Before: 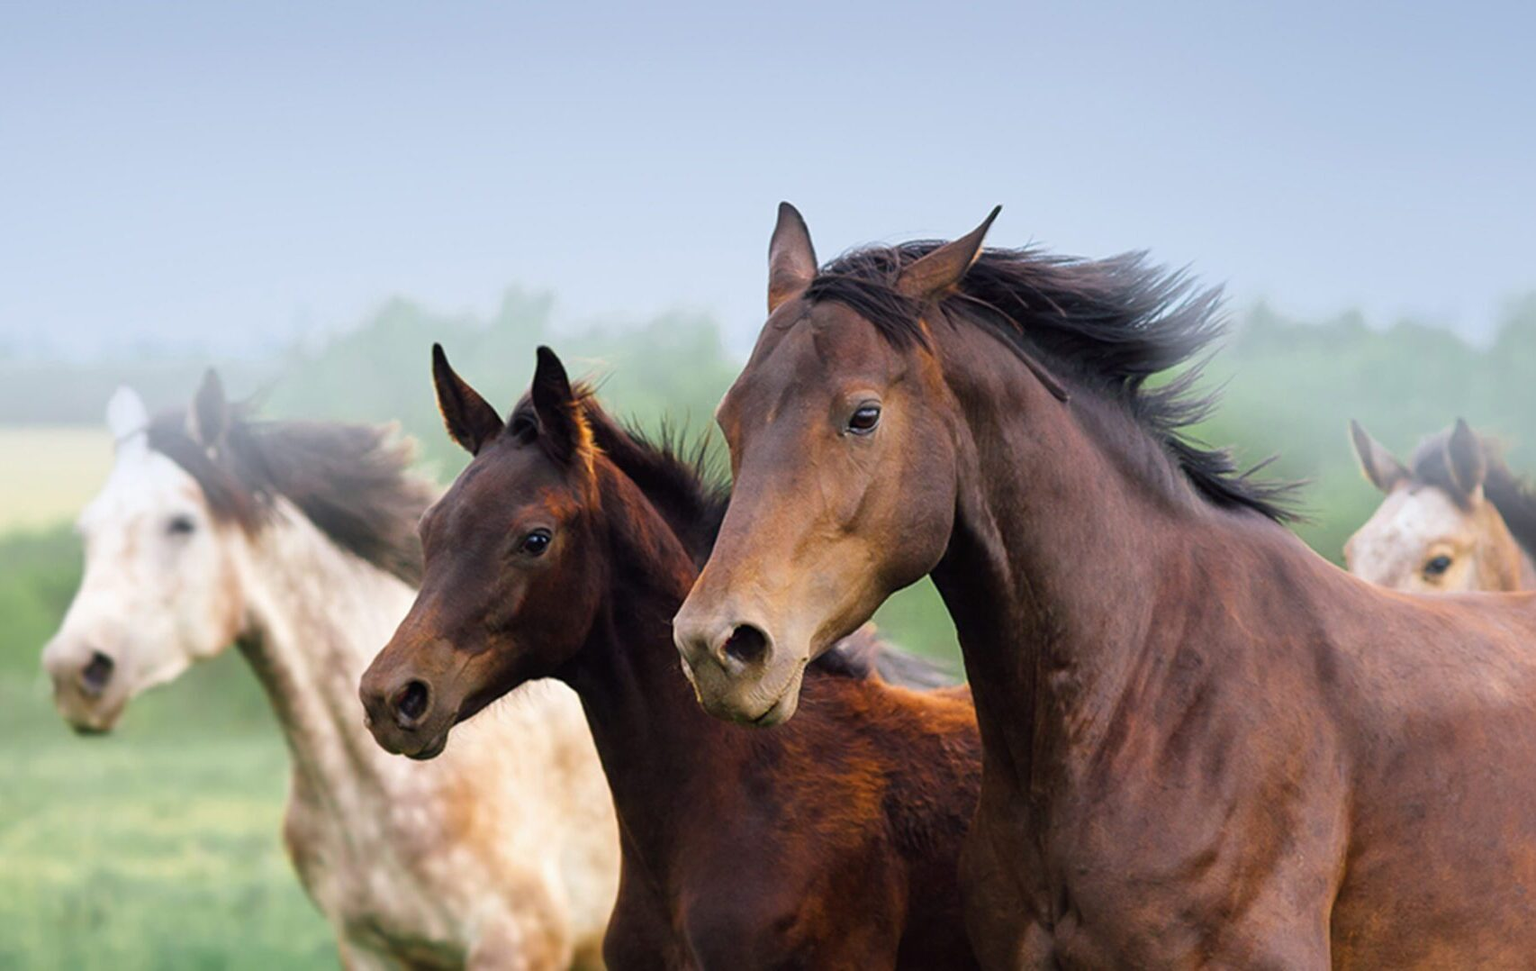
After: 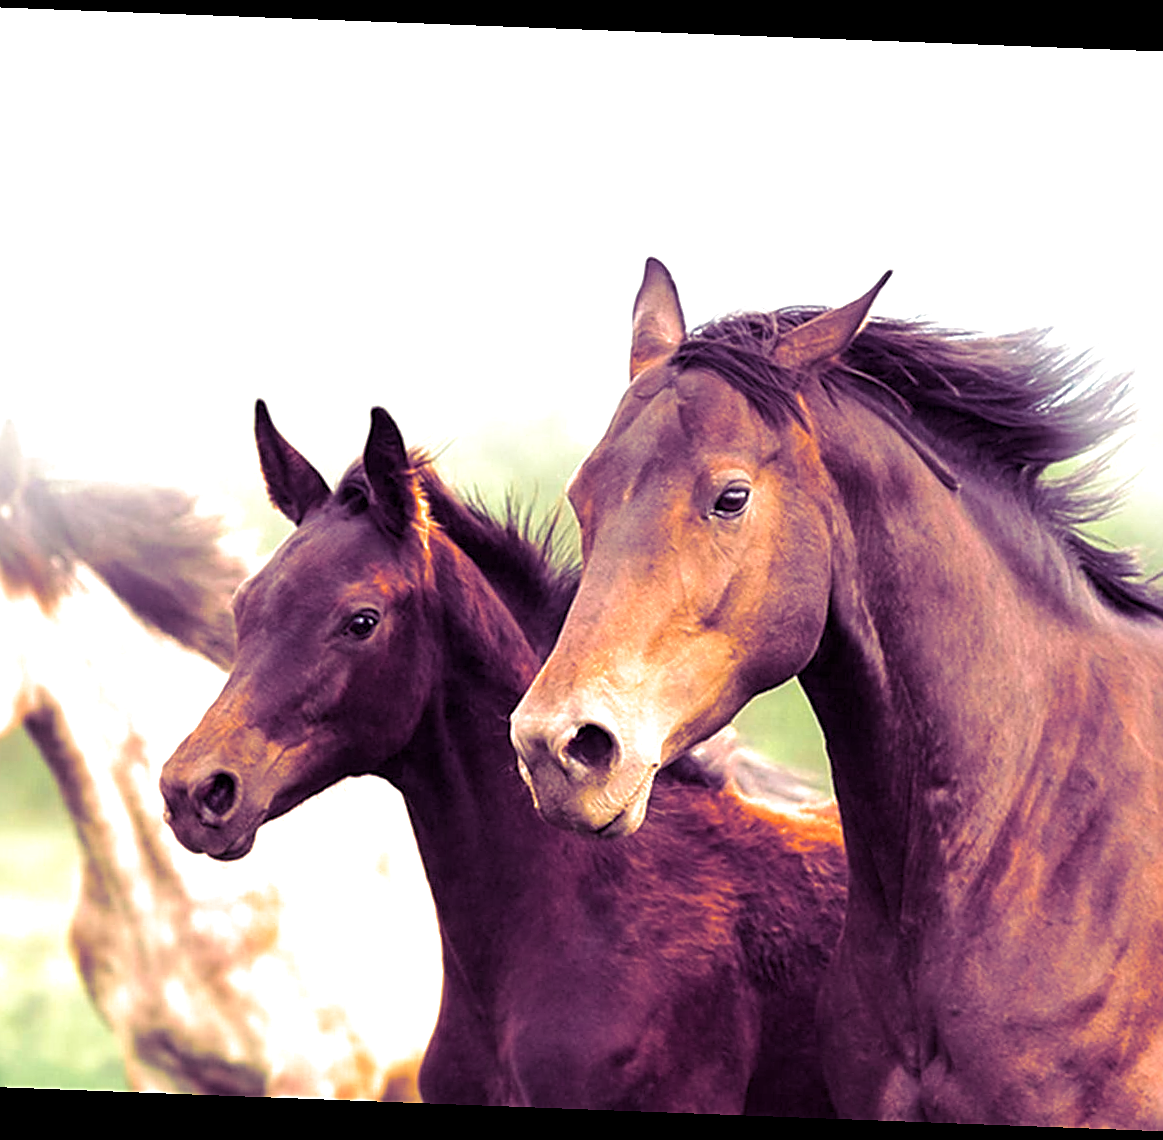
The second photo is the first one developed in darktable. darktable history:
exposure: black level correction 0.001, exposure 0.955 EV, compensate exposure bias true, compensate highlight preservation false
local contrast: highlights 100%, shadows 100%, detail 120%, midtone range 0.2
white balance: red 1.127, blue 0.943
crop and rotate: left 14.436%, right 18.898%
sharpen: on, module defaults
rotate and perspective: rotation 2.17°, automatic cropping off
split-toning: shadows › hue 277.2°, shadows › saturation 0.74
